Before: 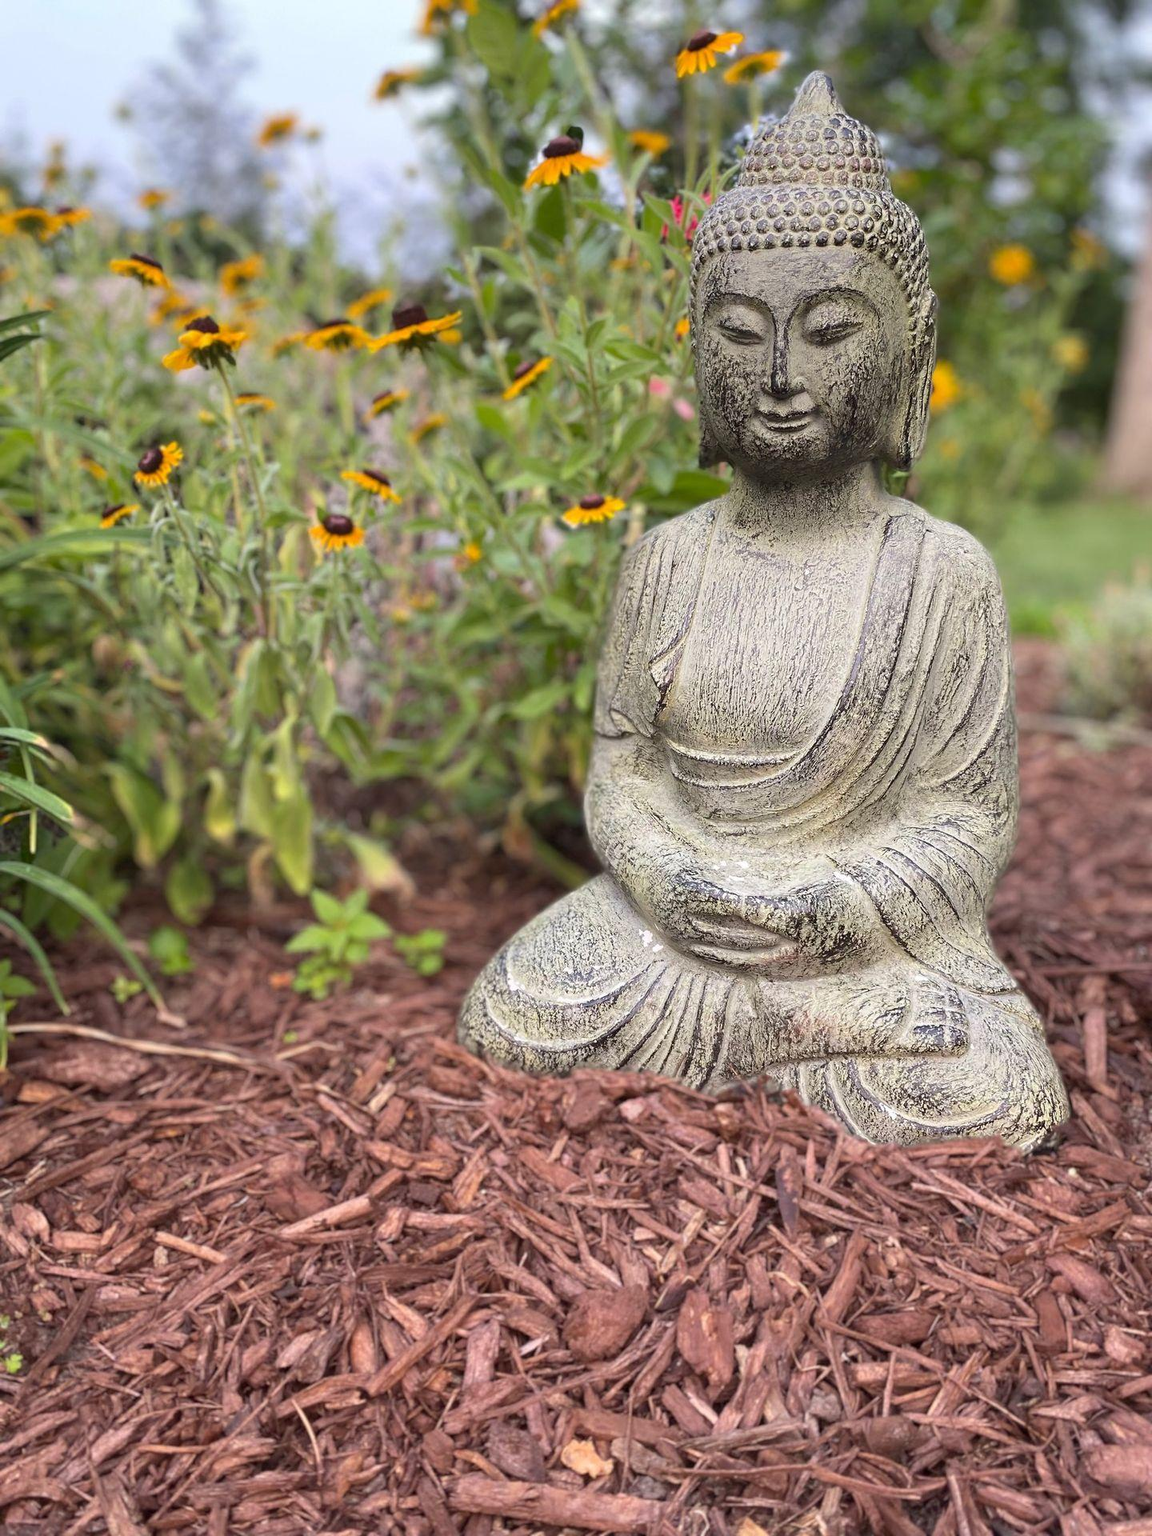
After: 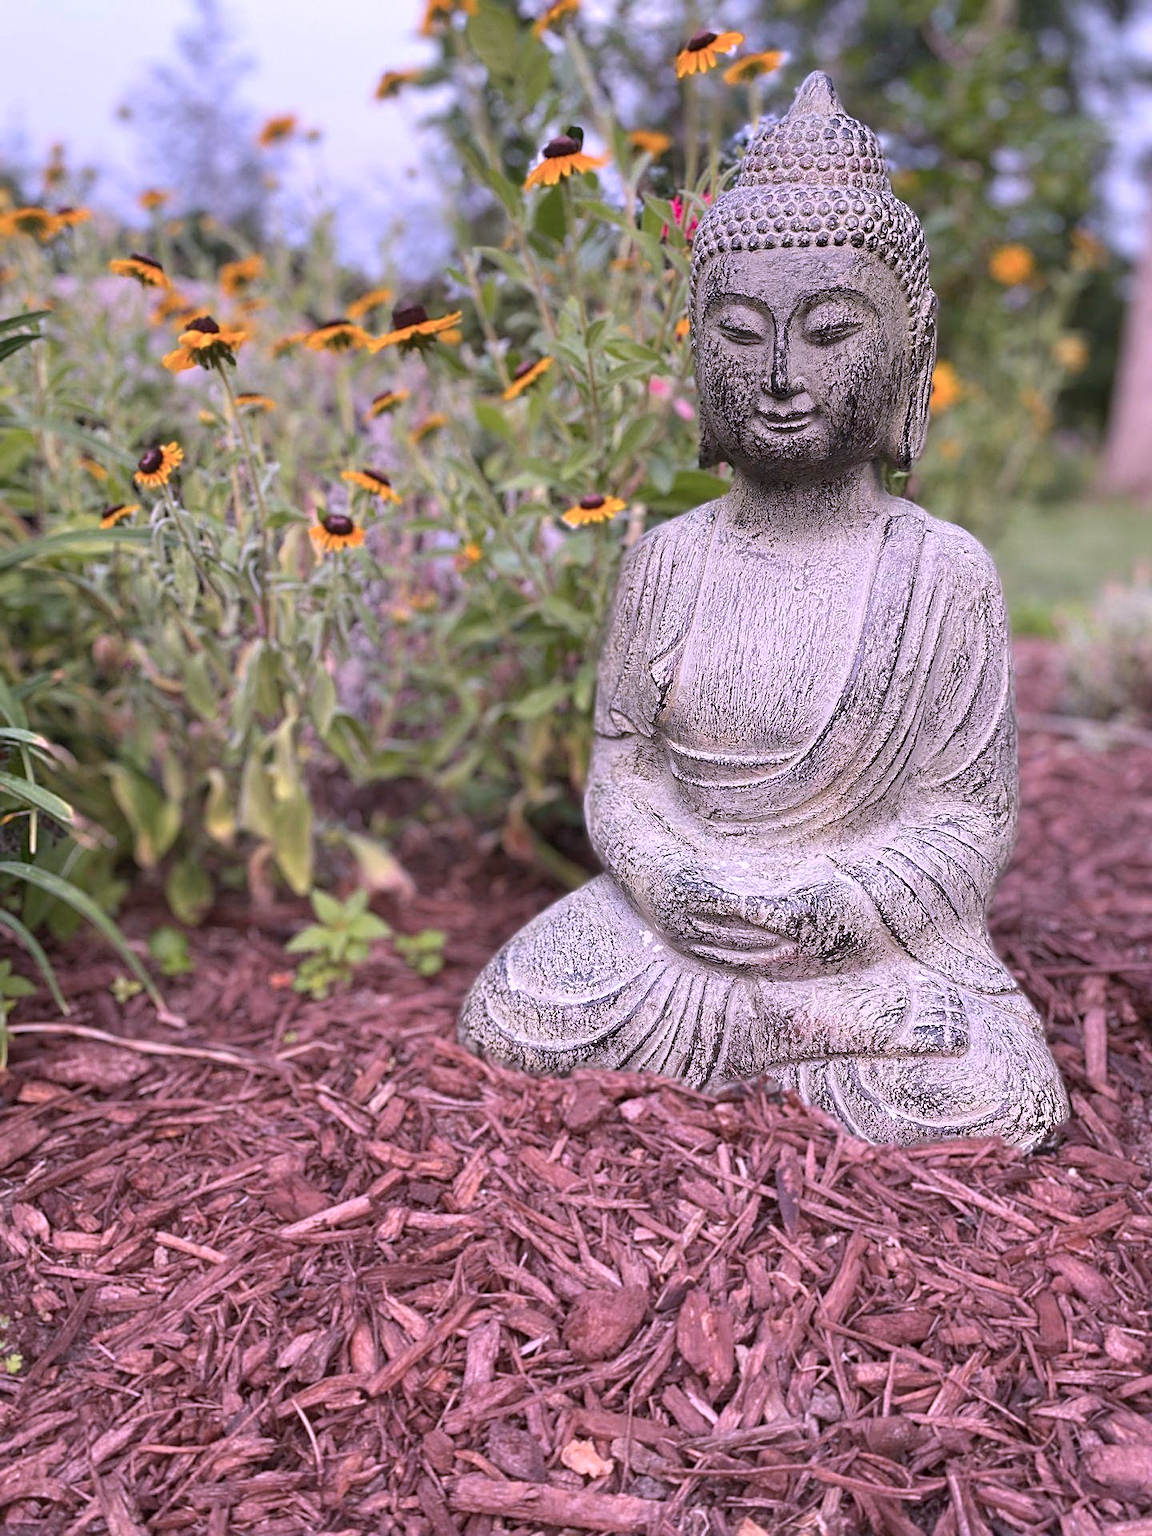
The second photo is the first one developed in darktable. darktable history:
sharpen: radius 2.518, amount 0.318
color correction: highlights a* 15.03, highlights b* -24.98
